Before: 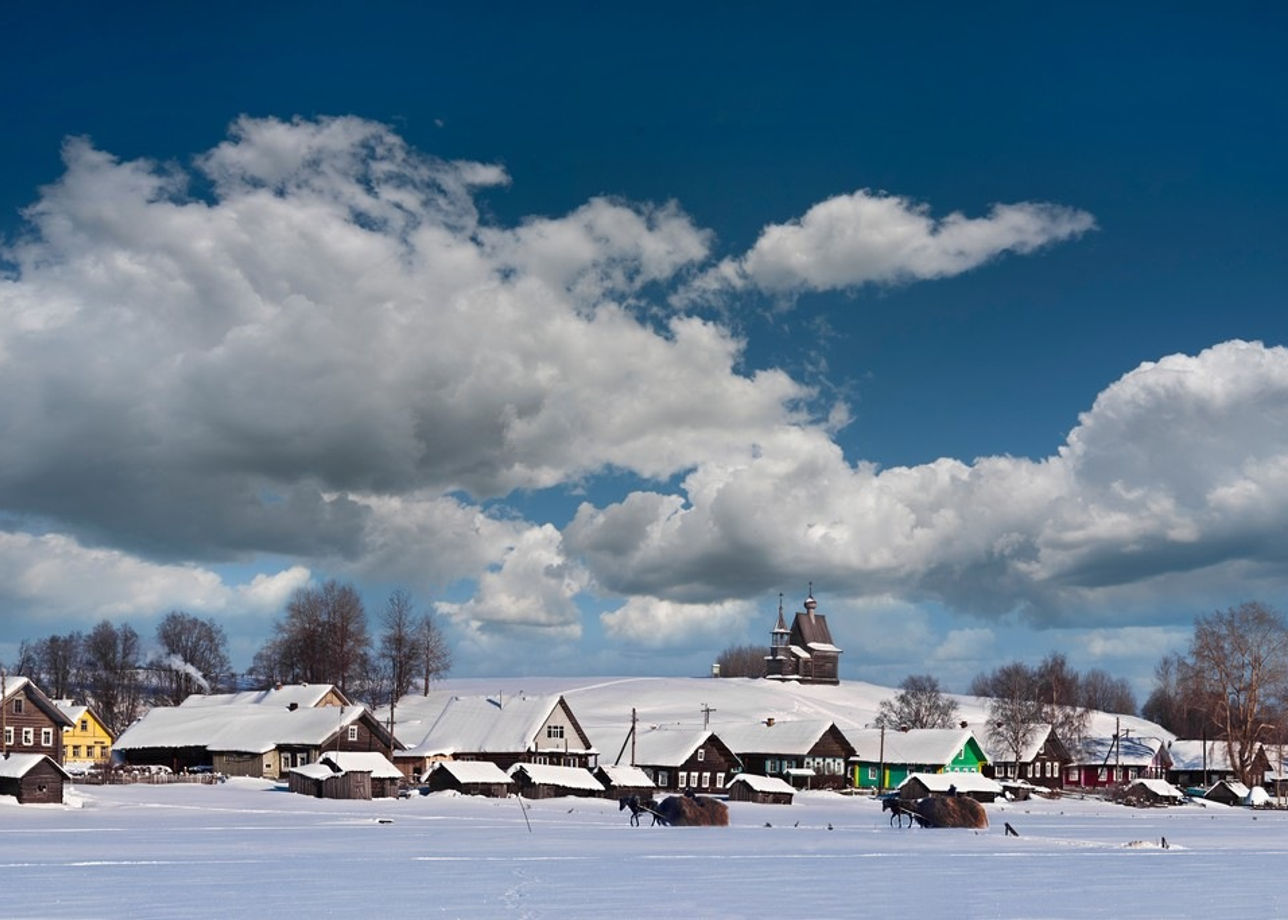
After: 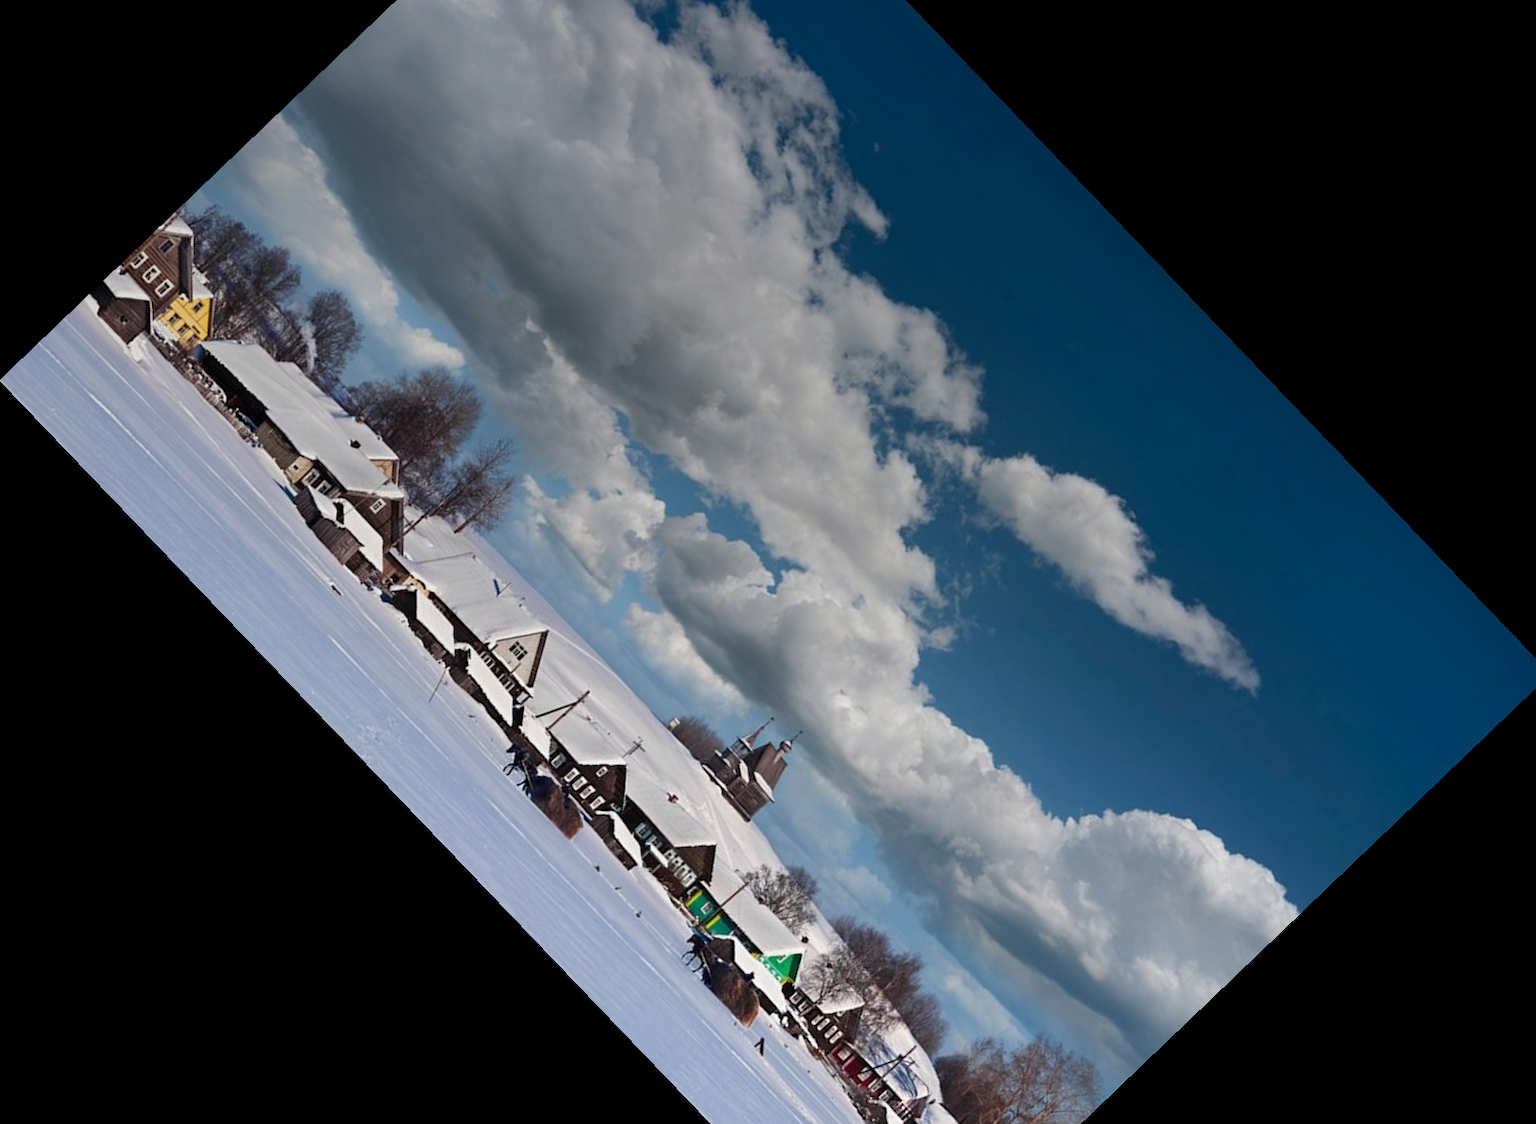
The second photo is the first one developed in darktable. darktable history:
crop and rotate: angle -46.26°, top 16.234%, right 0.912%, bottom 11.704%
graduated density: on, module defaults
